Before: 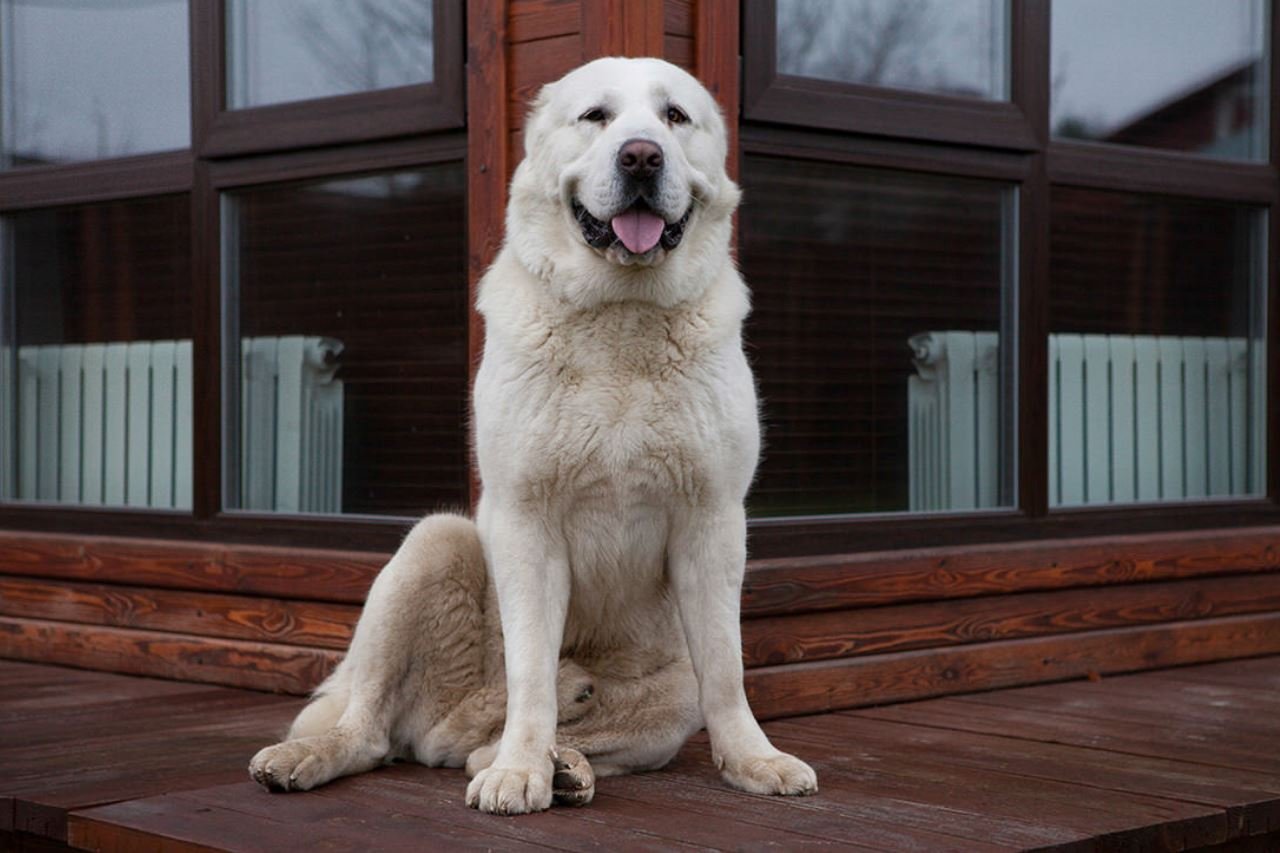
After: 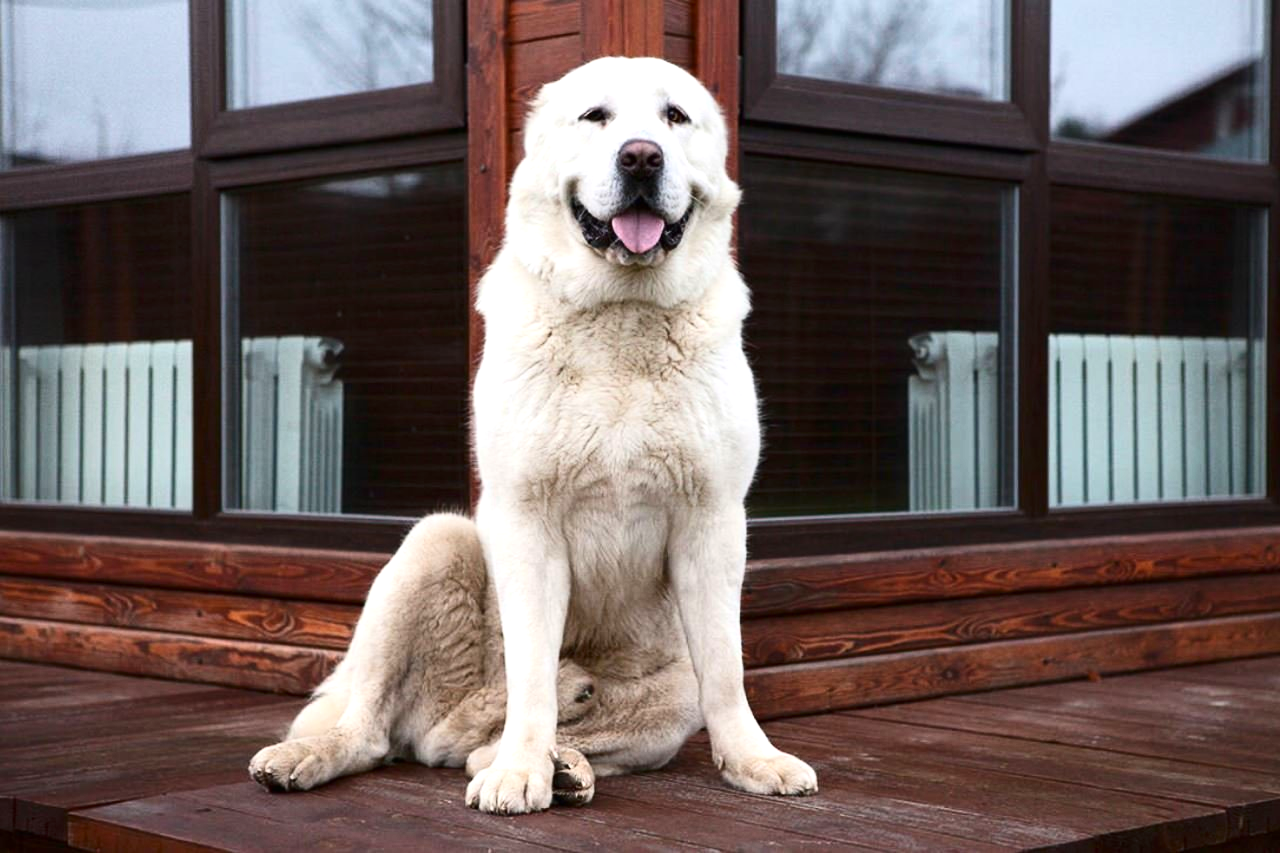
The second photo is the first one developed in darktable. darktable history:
contrast brightness saturation: contrast 0.22
exposure: black level correction -0.001, exposure 0.9 EV, compensate exposure bias true, compensate highlight preservation false
